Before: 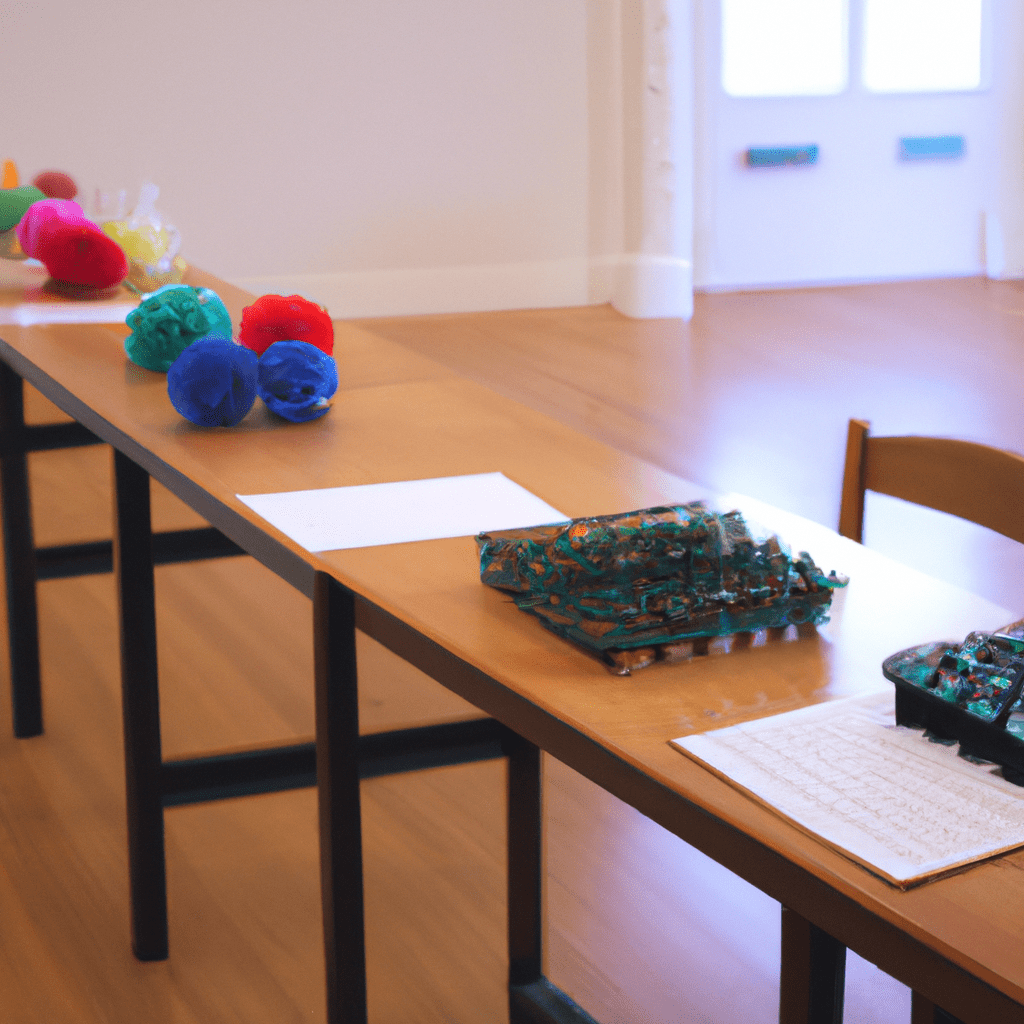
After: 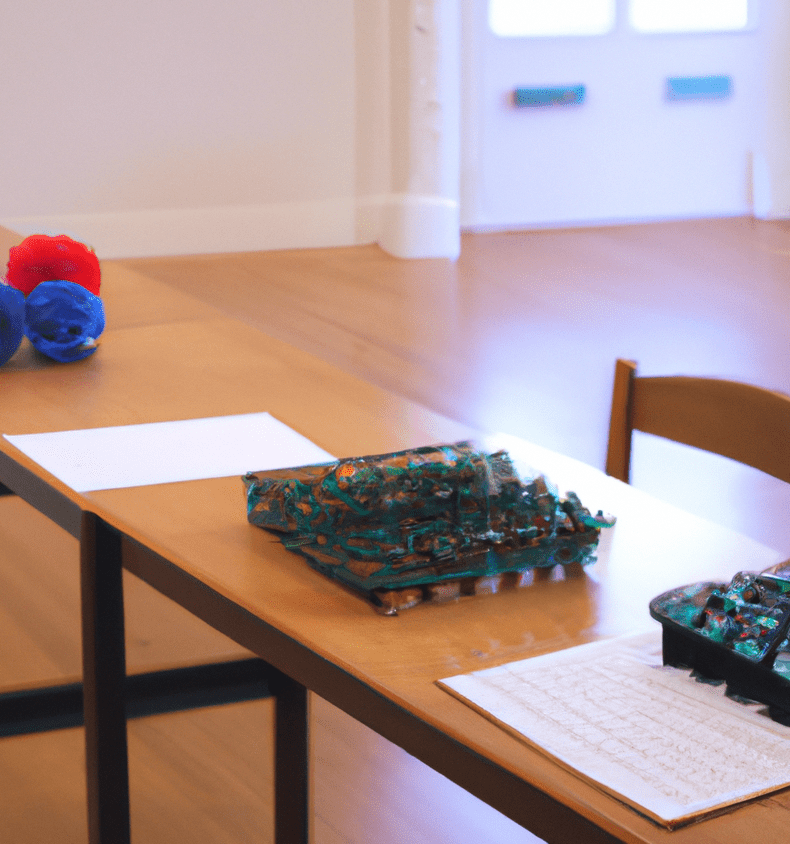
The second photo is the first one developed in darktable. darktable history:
crop: left 22.805%, top 5.872%, bottom 11.667%
